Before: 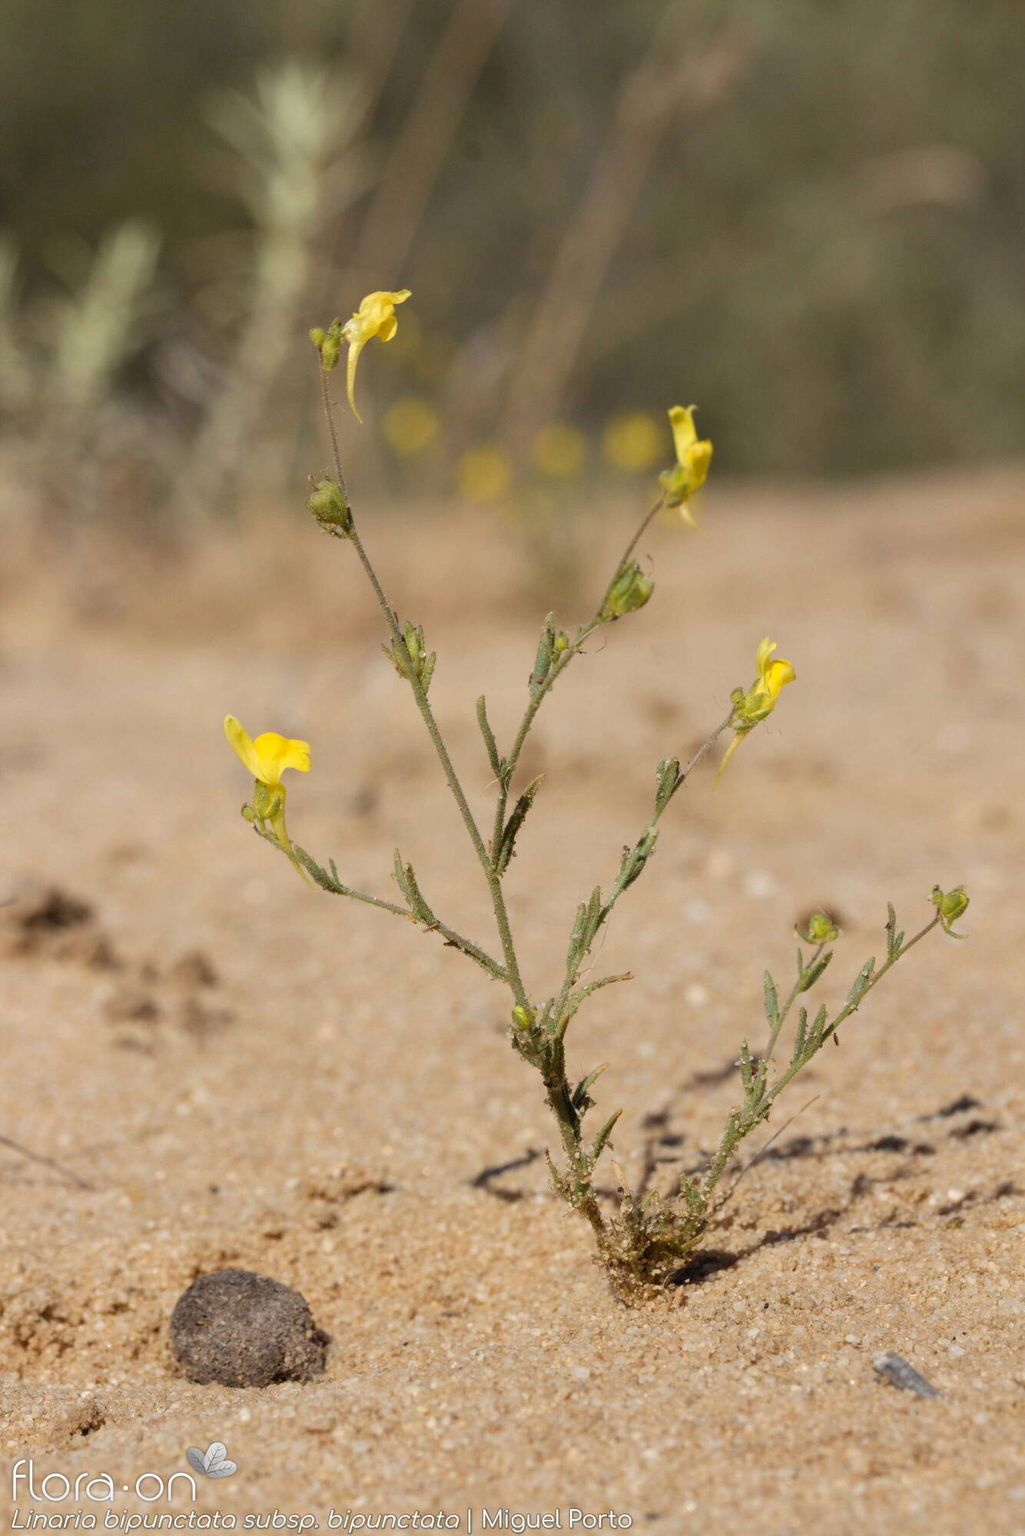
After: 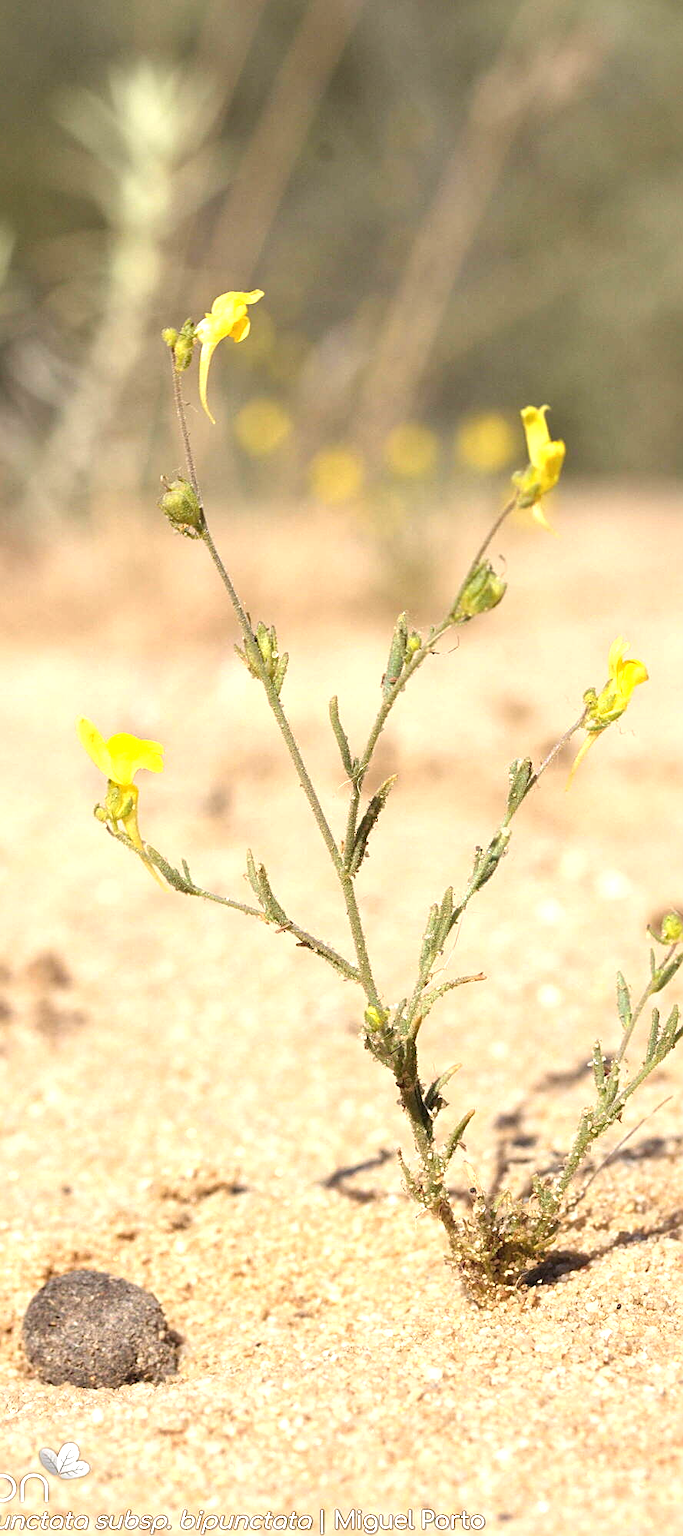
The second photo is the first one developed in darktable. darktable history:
crop and rotate: left 14.436%, right 18.898%
sharpen: on, module defaults
exposure: exposure 1.15 EV, compensate highlight preservation false
contrast equalizer: octaves 7, y [[0.6 ×6], [0.55 ×6], [0 ×6], [0 ×6], [0 ×6]], mix -0.3
local contrast: mode bilateral grid, contrast 20, coarseness 50, detail 120%, midtone range 0.2
